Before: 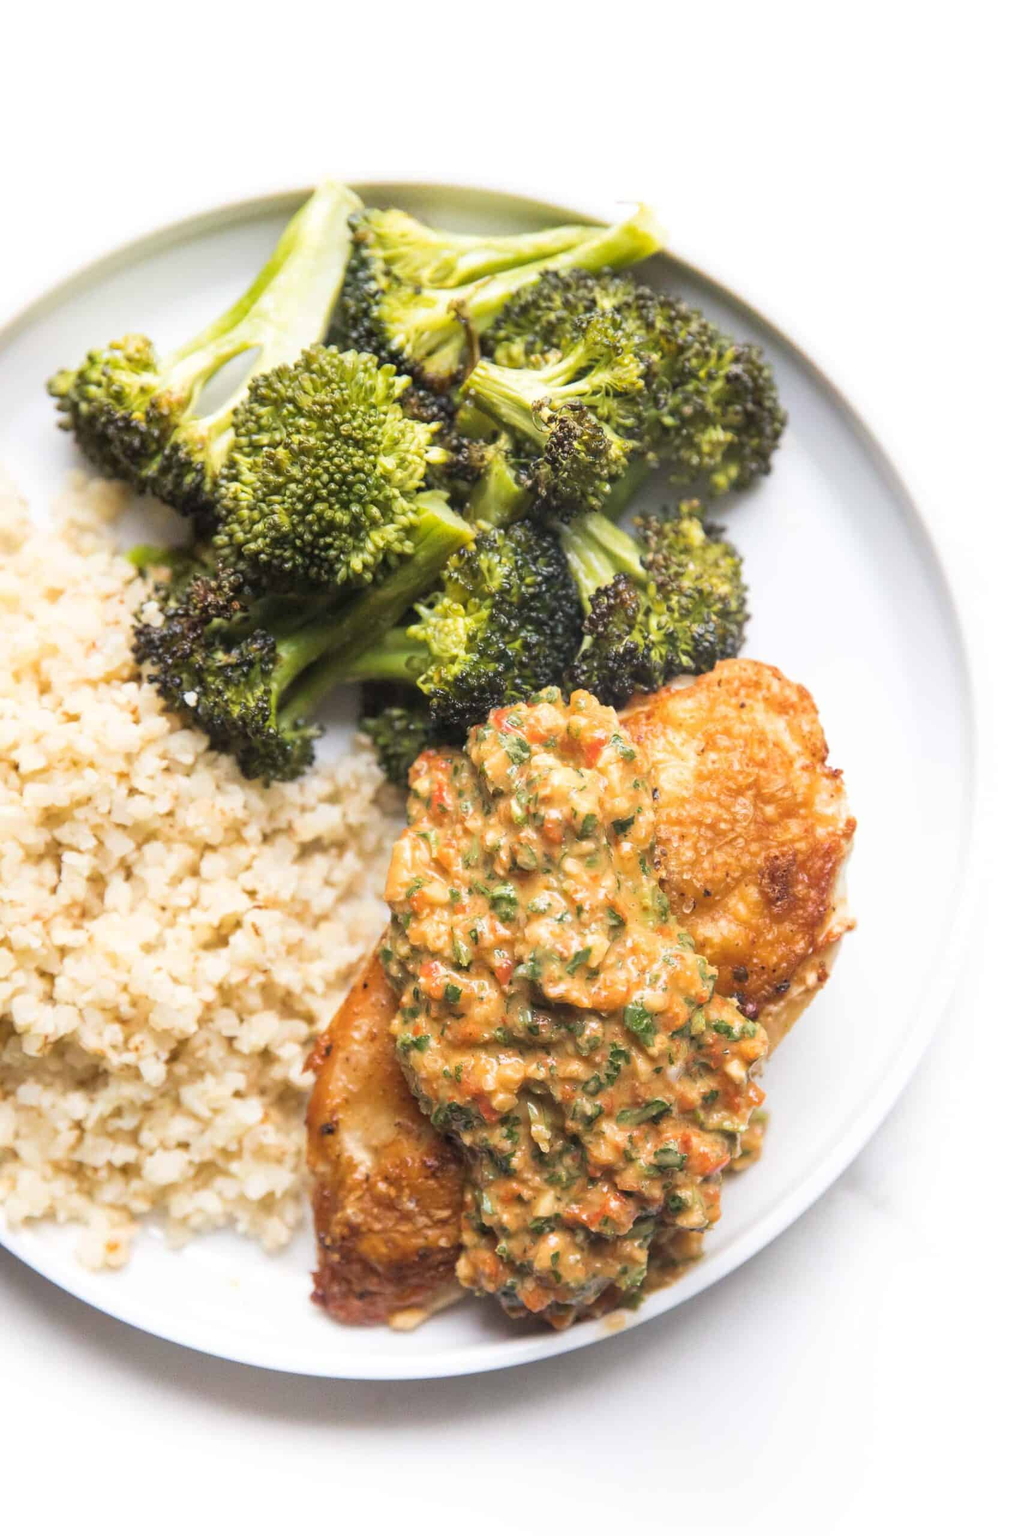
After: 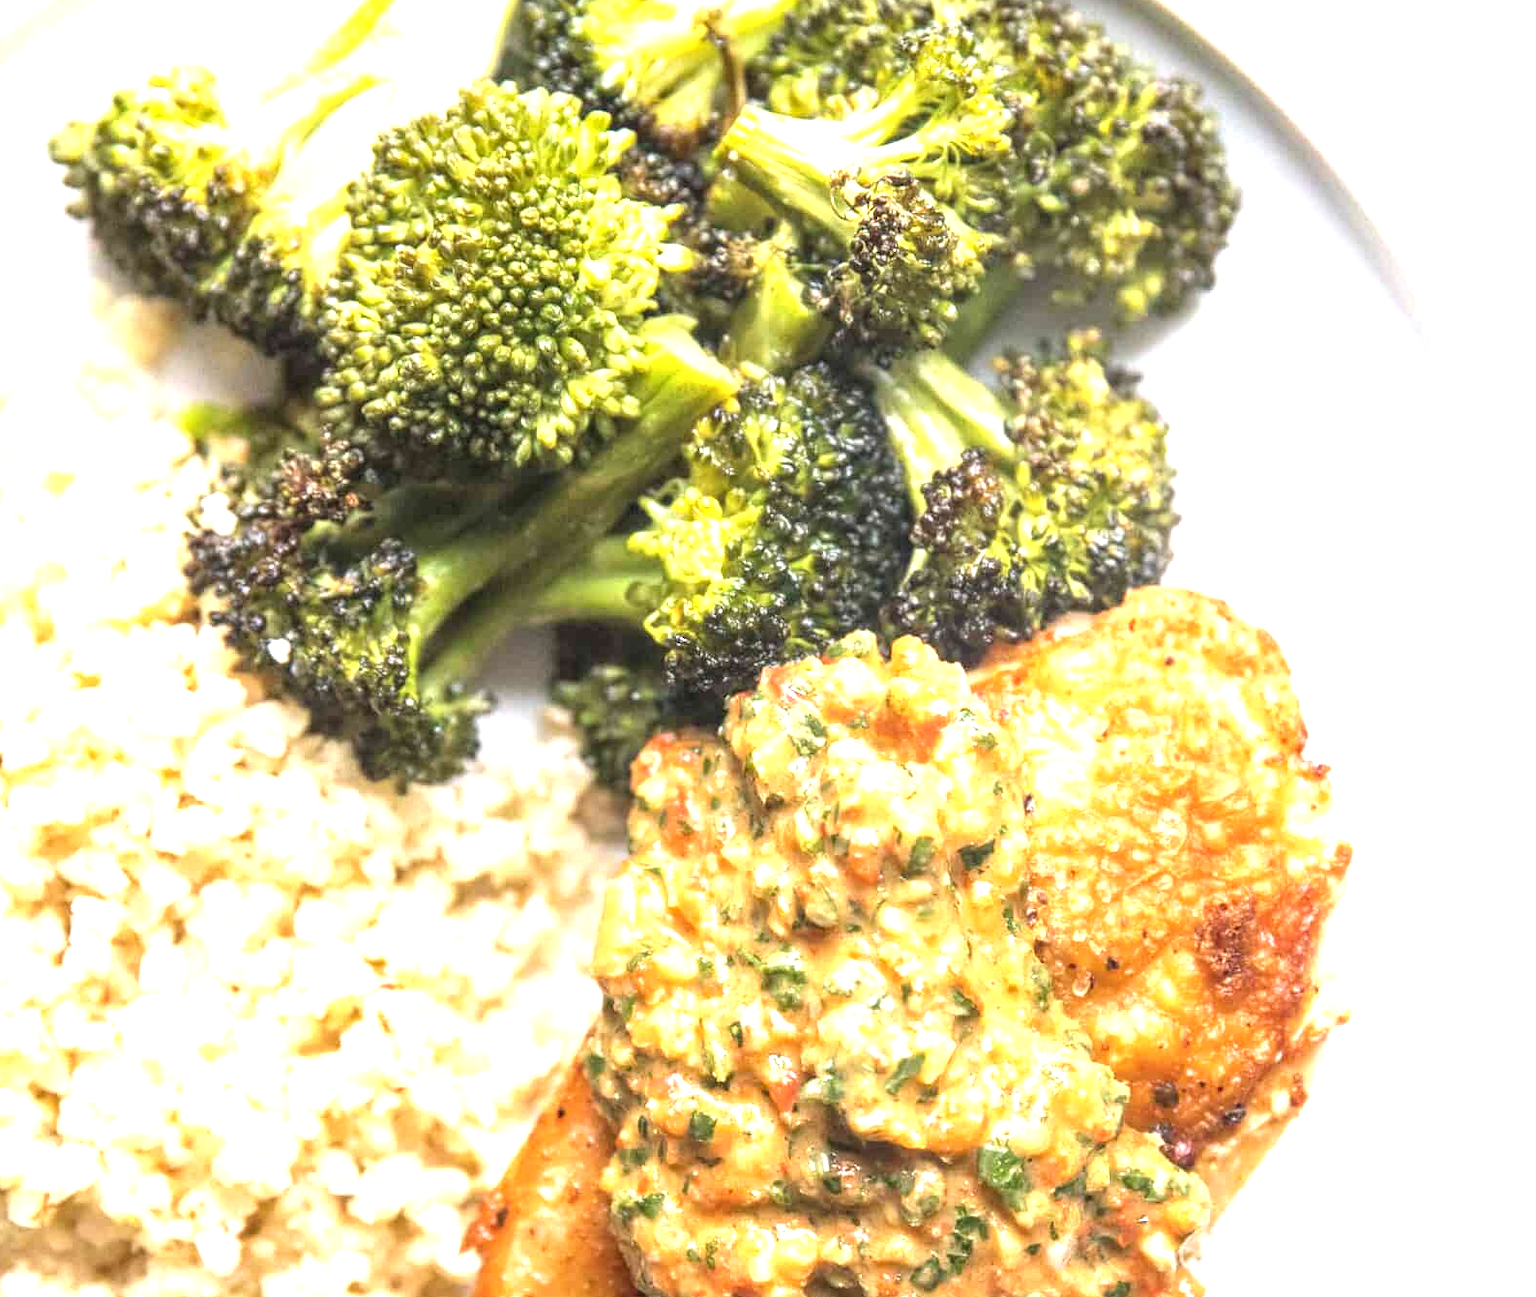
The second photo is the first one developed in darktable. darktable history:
crop: left 1.744%, top 19.225%, right 5.069%, bottom 28.357%
exposure: exposure 1 EV, compensate highlight preservation false
local contrast: on, module defaults
